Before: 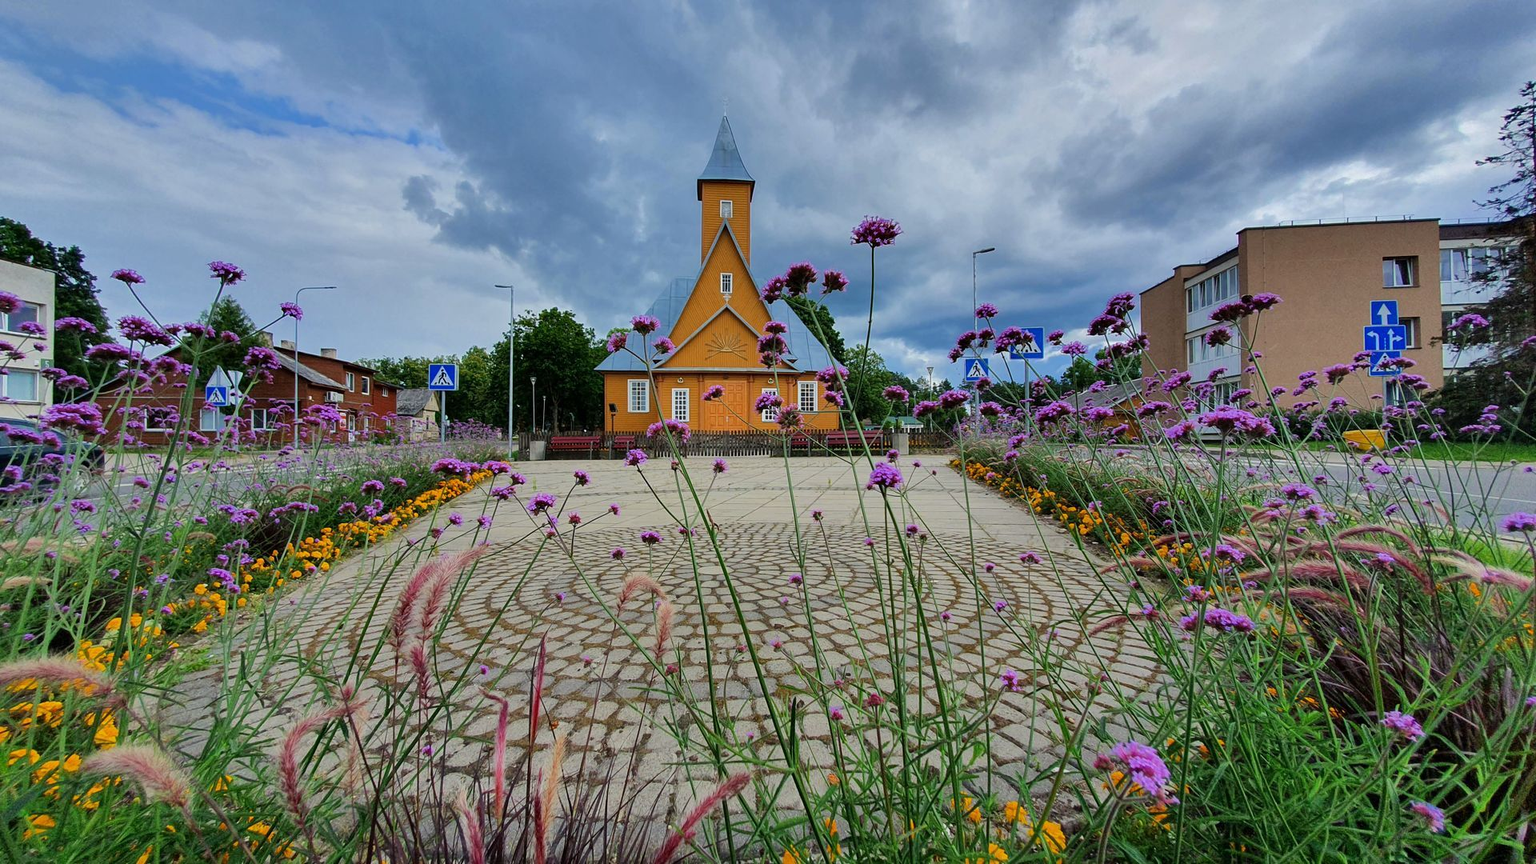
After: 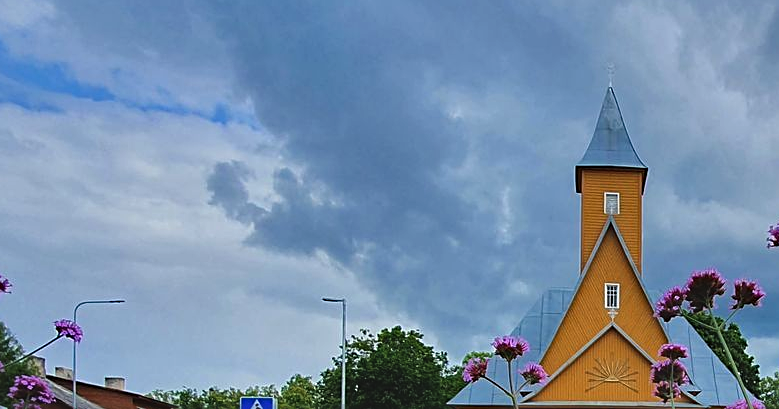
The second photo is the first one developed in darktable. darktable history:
exposure: black level correction -0.008, exposure 0.067 EV, compensate highlight preservation false
crop: left 15.452%, top 5.459%, right 43.956%, bottom 56.62%
sharpen: on, module defaults
haze removal: compatibility mode true, adaptive false
